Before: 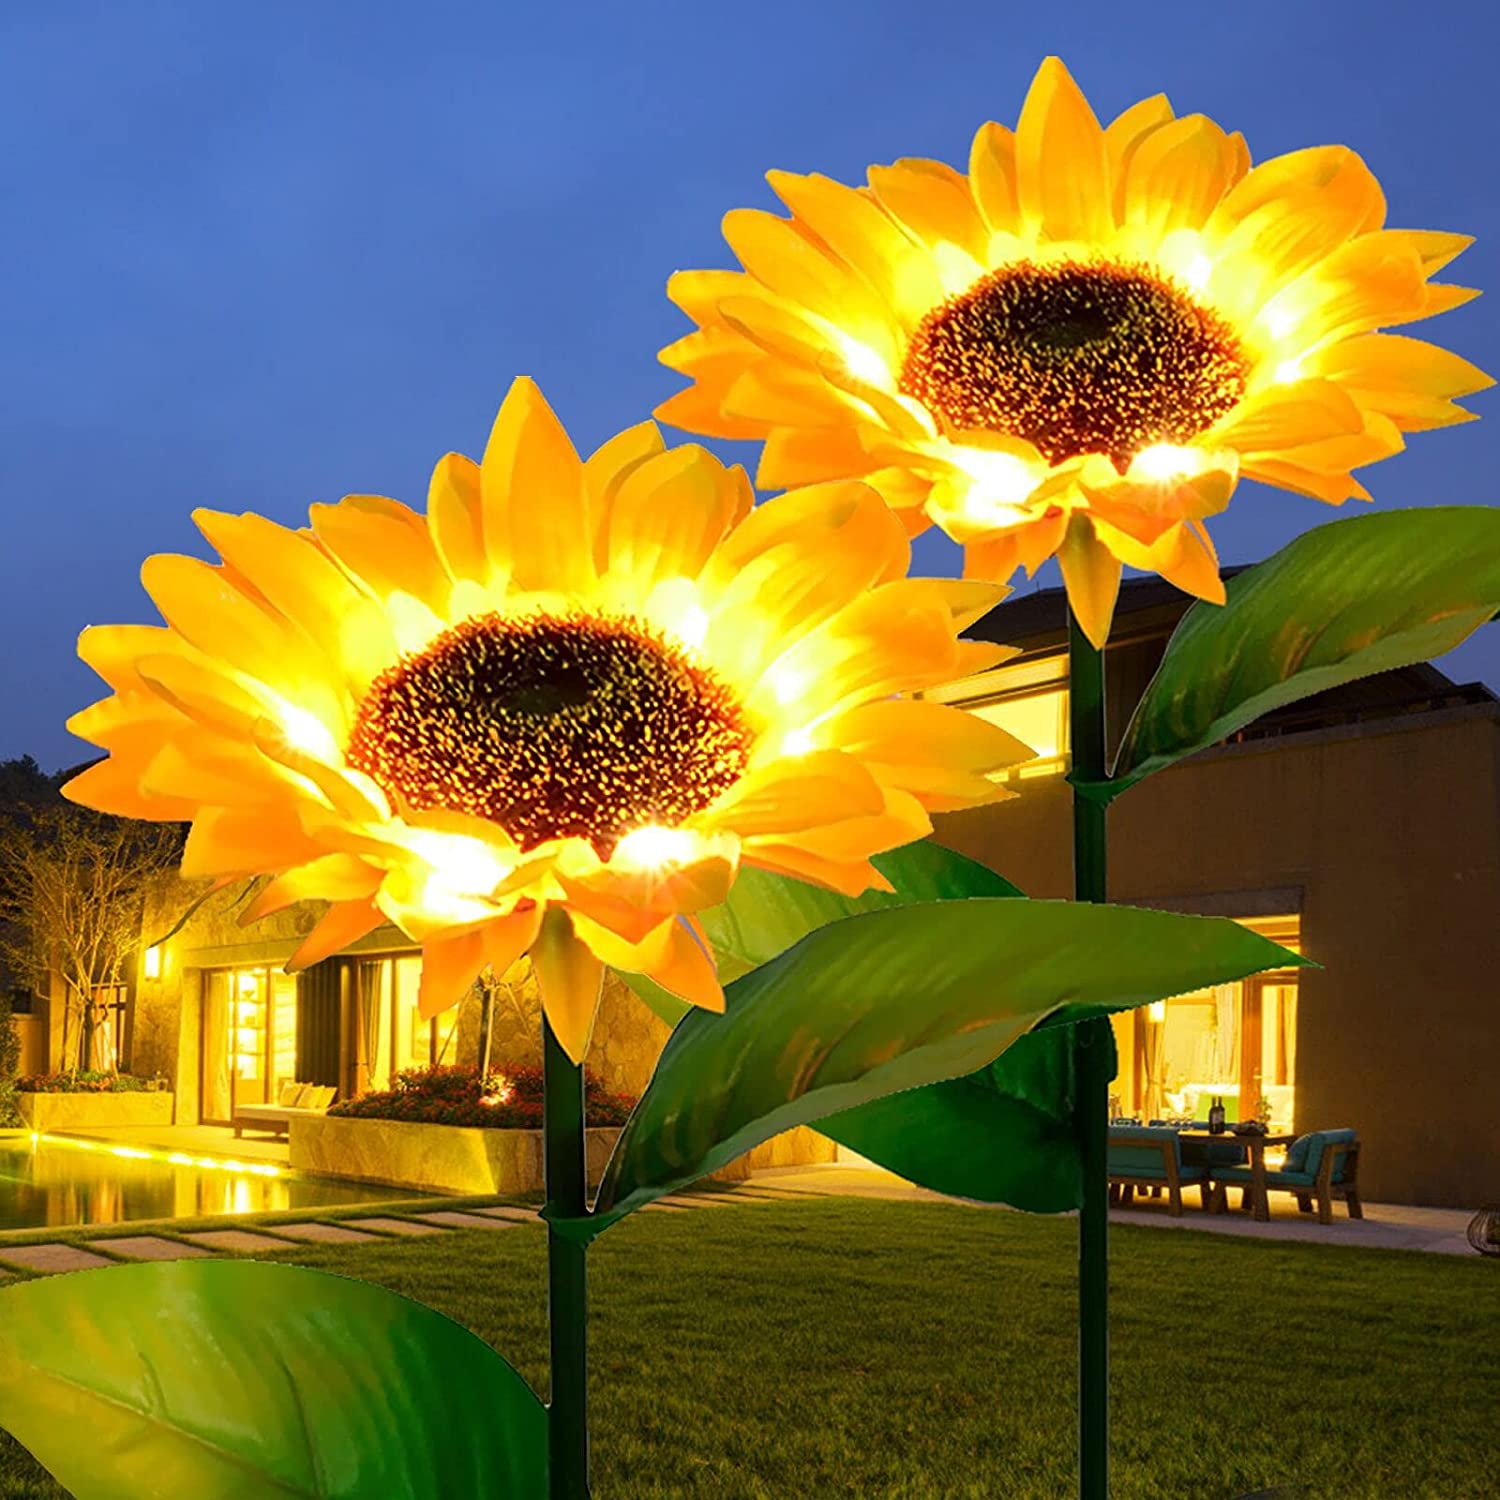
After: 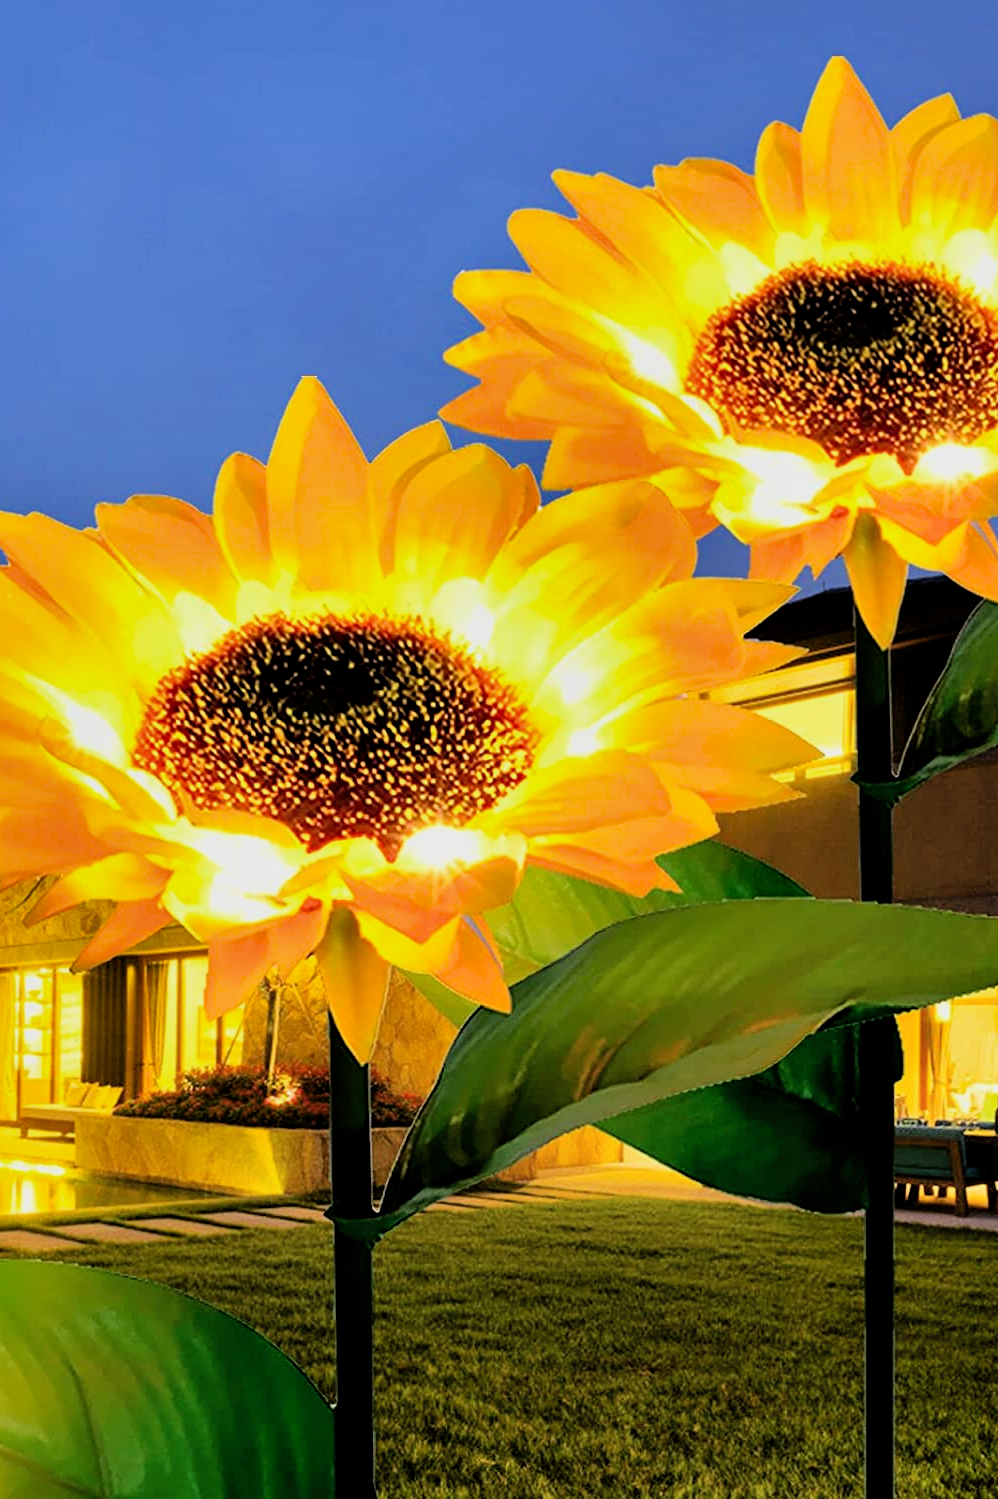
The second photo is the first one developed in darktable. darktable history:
tone equalizer: -8 EV -0.436 EV, -7 EV -0.358 EV, -6 EV -0.331 EV, -5 EV -0.222 EV, -3 EV 0.21 EV, -2 EV 0.338 EV, -1 EV 0.371 EV, +0 EV 0.444 EV
crop and rotate: left 14.29%, right 19.148%
shadows and highlights: low approximation 0.01, soften with gaussian
filmic rgb: black relative exposure -7.57 EV, white relative exposure 4.64 EV, threshold 3.01 EV, target black luminance 0%, hardness 3.55, latitude 50.47%, contrast 1.034, highlights saturation mix 9.02%, shadows ↔ highlights balance -0.159%, color science v6 (2022), enable highlight reconstruction true
